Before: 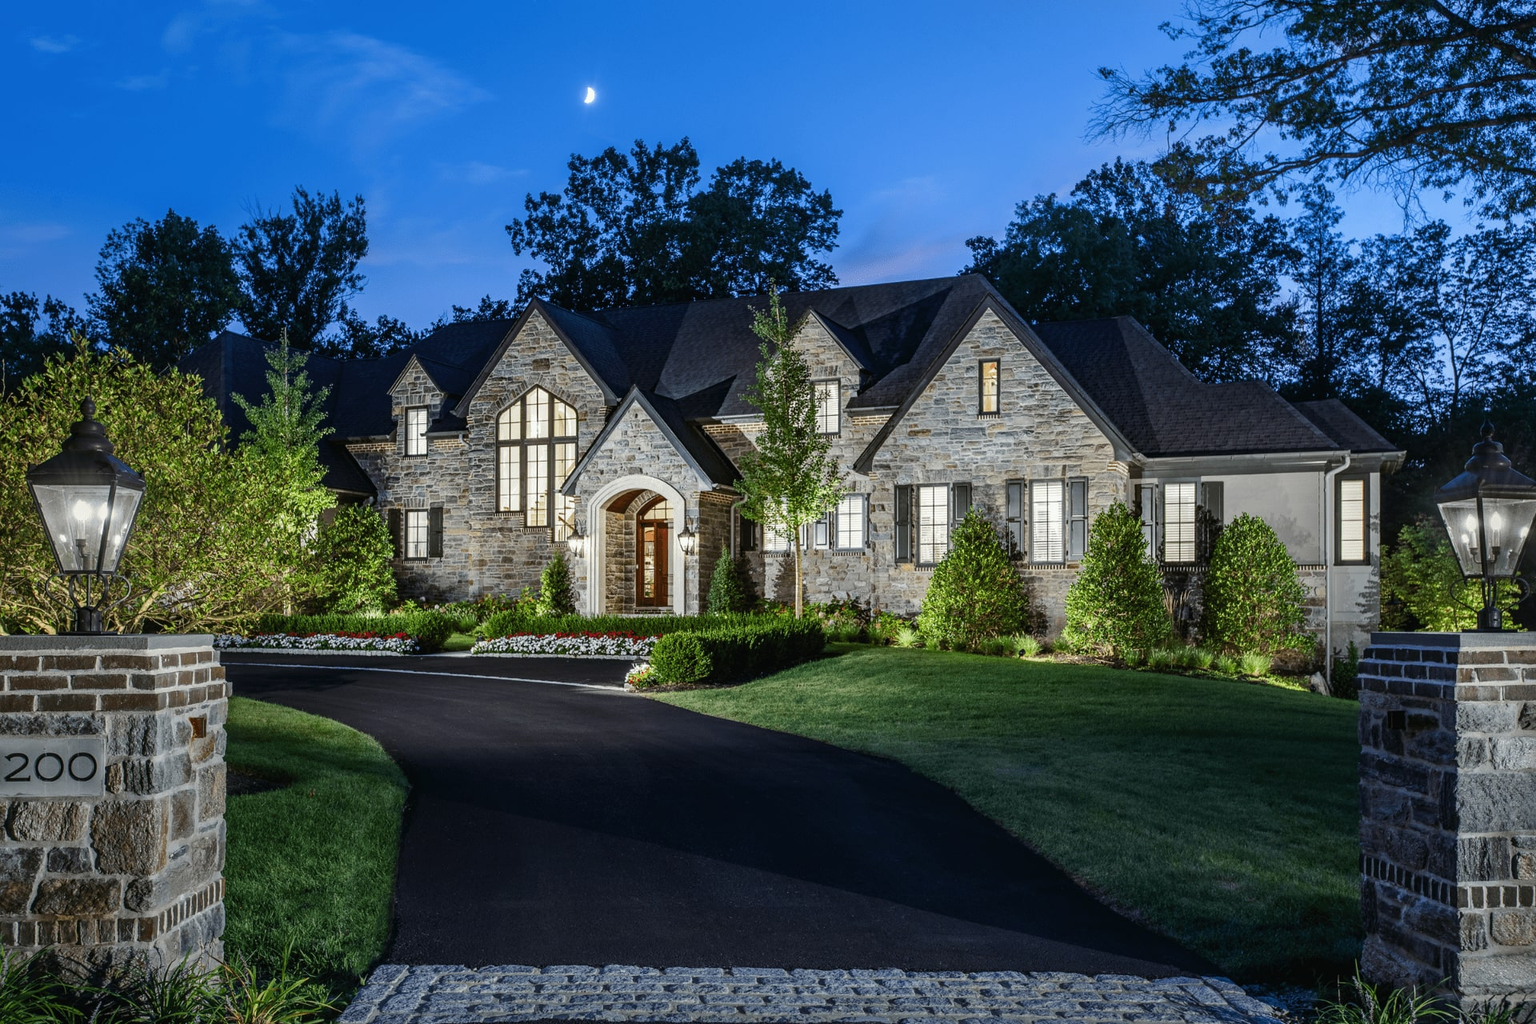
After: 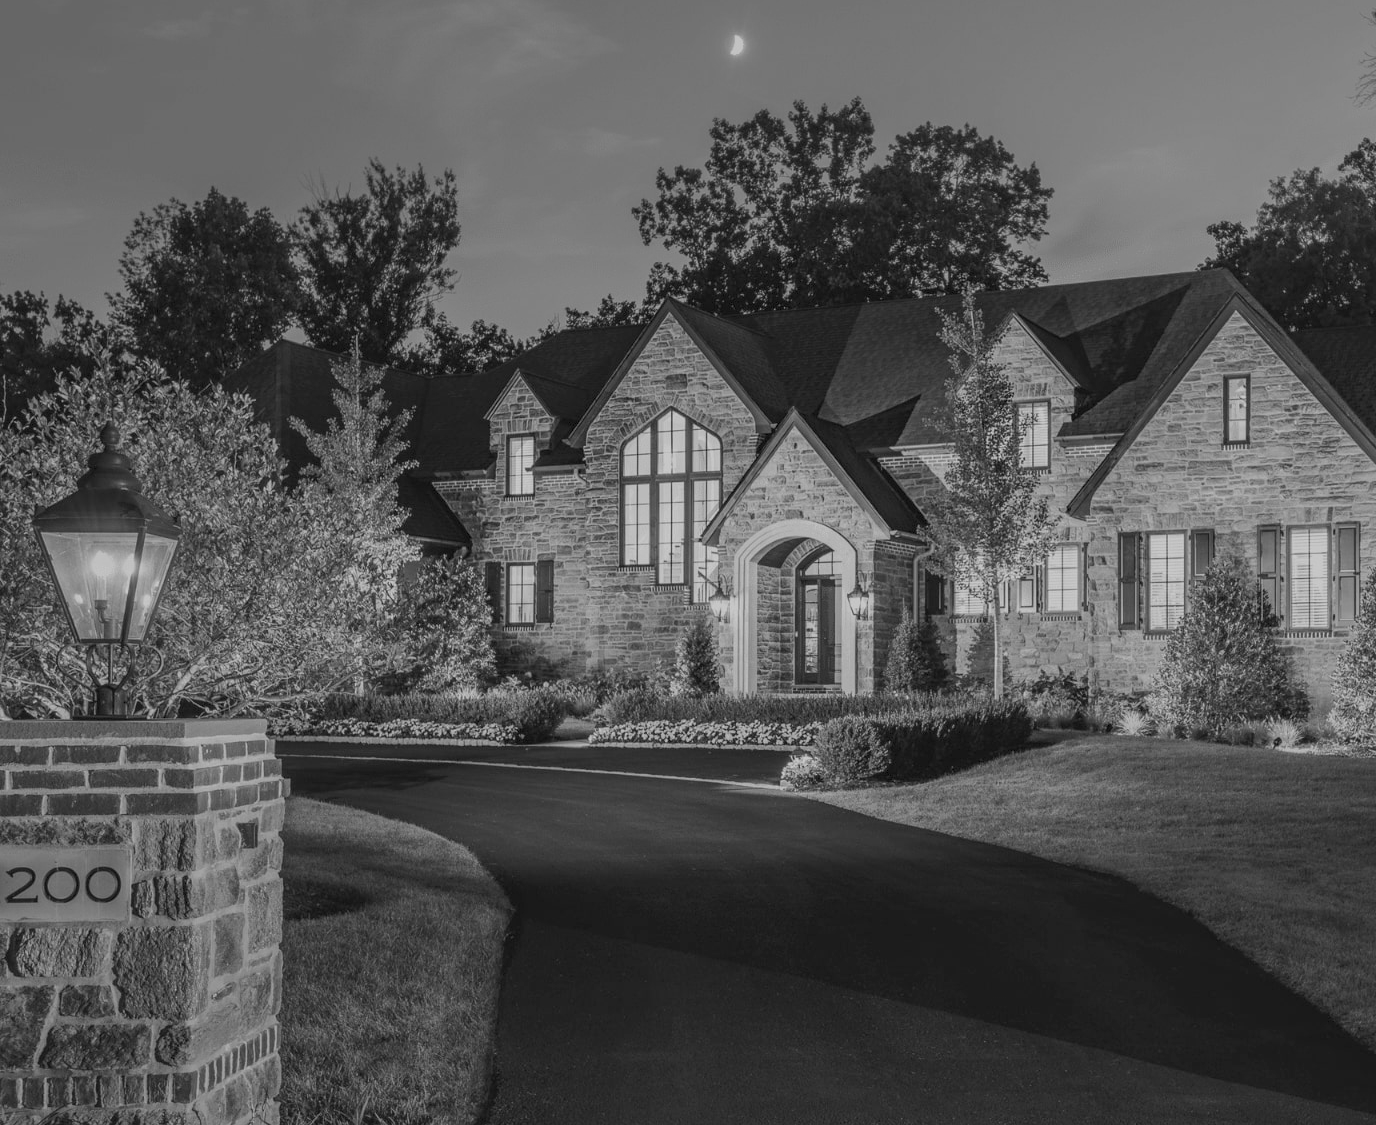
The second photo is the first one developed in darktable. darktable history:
crop: top 5.803%, right 27.864%, bottom 5.804%
monochrome: a -3.63, b -0.465
color calibration: illuminant as shot in camera, x 0.358, y 0.373, temperature 4628.91 K
color balance rgb: contrast -30%
